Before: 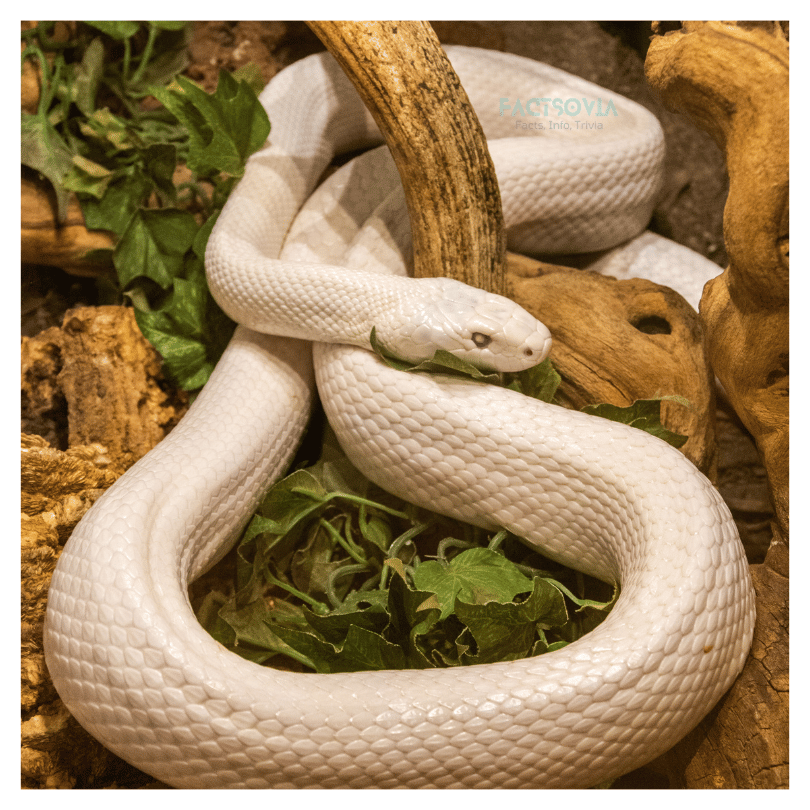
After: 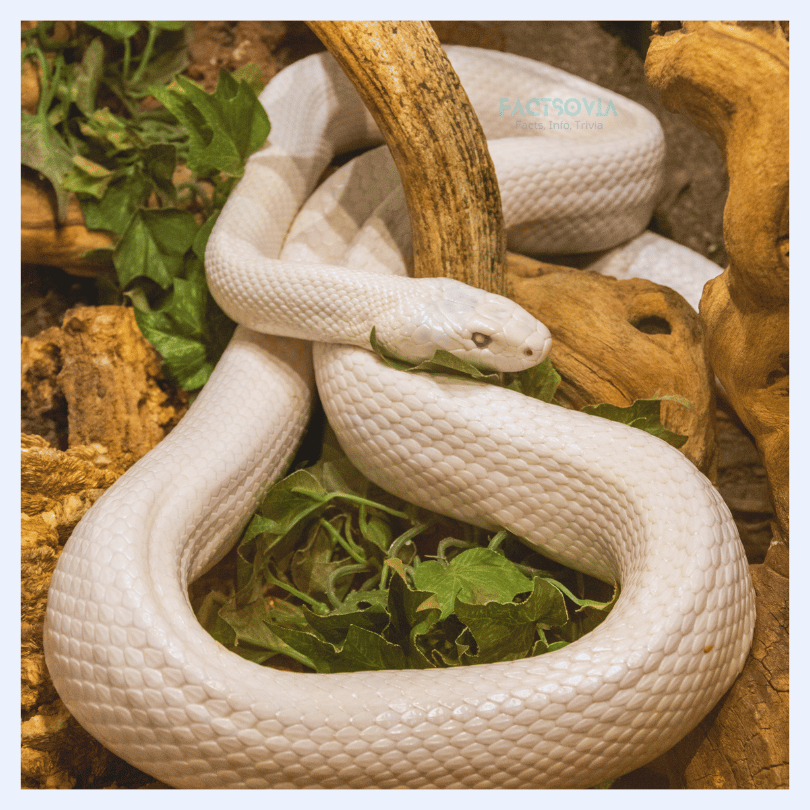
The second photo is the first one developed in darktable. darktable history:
white balance: red 0.976, blue 1.04
contrast brightness saturation: contrast -0.1, brightness 0.05, saturation 0.08
